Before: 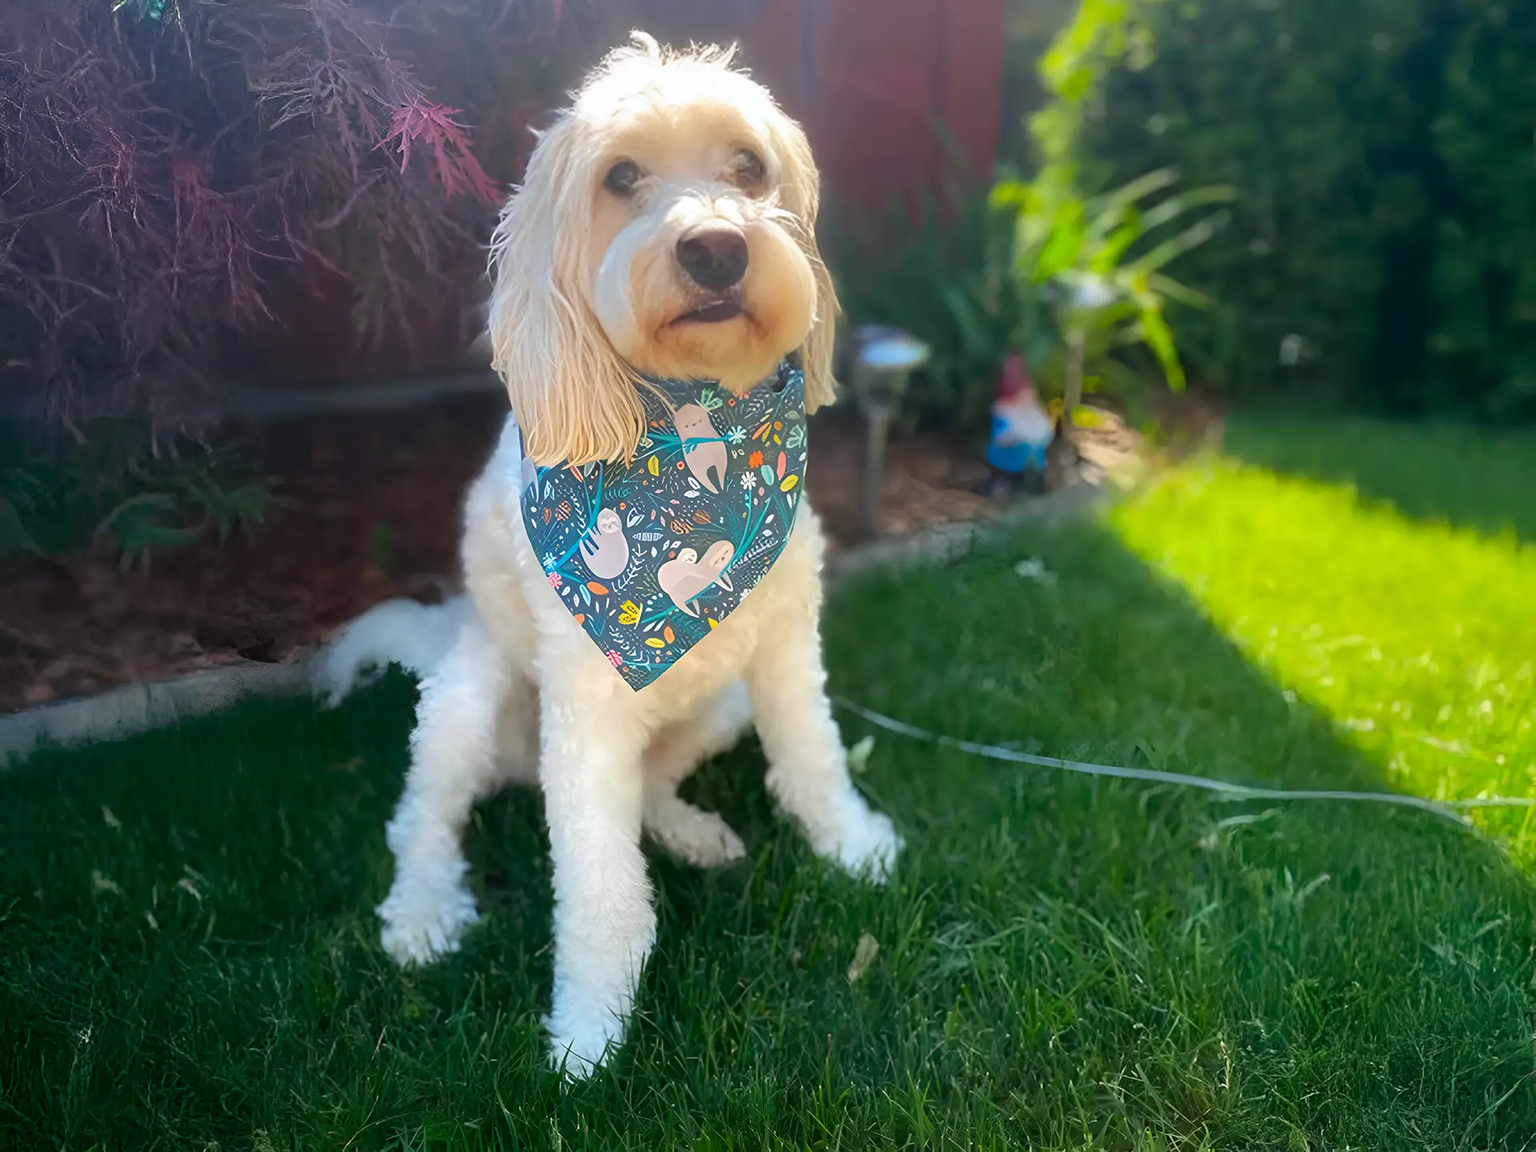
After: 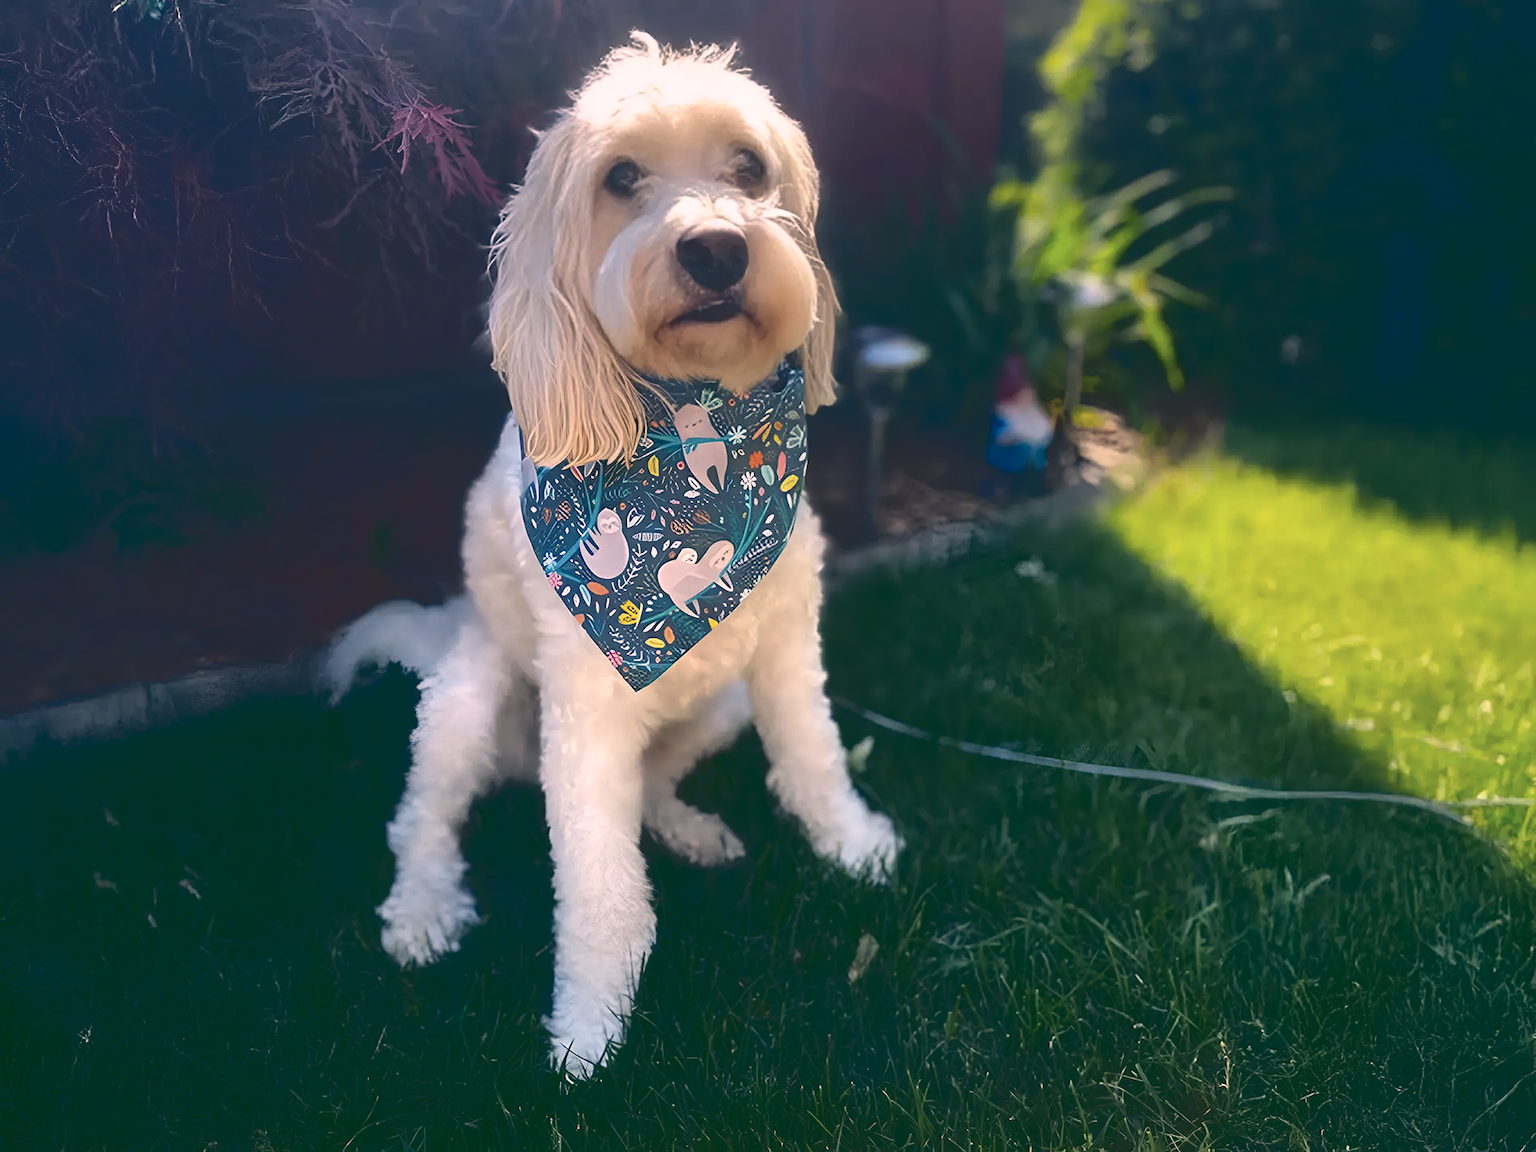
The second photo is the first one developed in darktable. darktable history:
color correction: highlights a* 14.04, highlights b* 5.67, shadows a* -5.68, shadows b* -15.32, saturation 0.842
base curve: curves: ch0 [(0, 0.02) (0.083, 0.036) (1, 1)]
